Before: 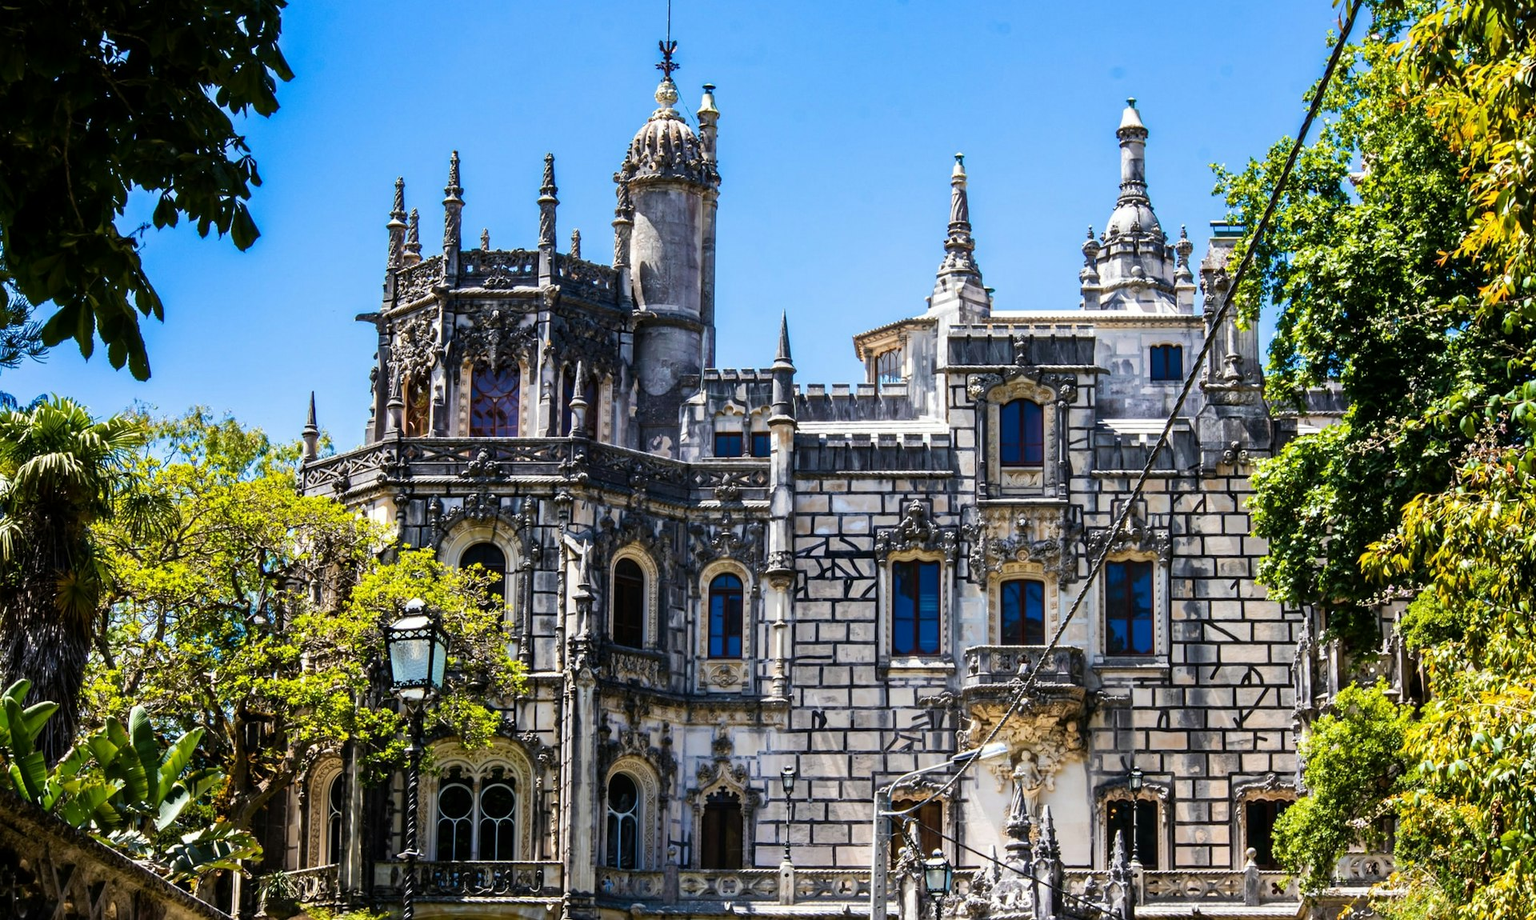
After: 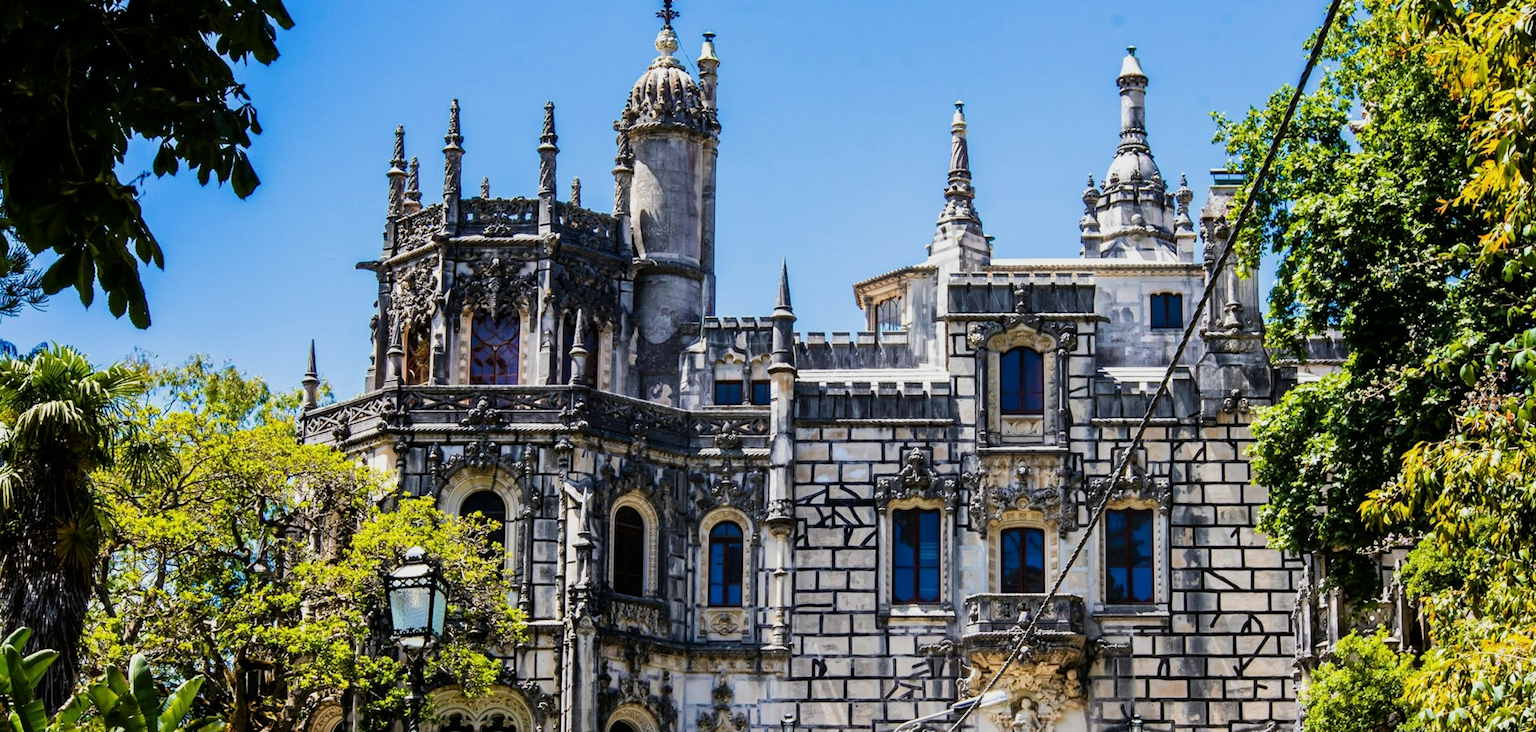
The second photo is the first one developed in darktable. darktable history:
filmic rgb: black relative exposure -11.31 EV, white relative exposure 3.23 EV, hardness 6.84
crop and rotate: top 5.666%, bottom 14.767%
